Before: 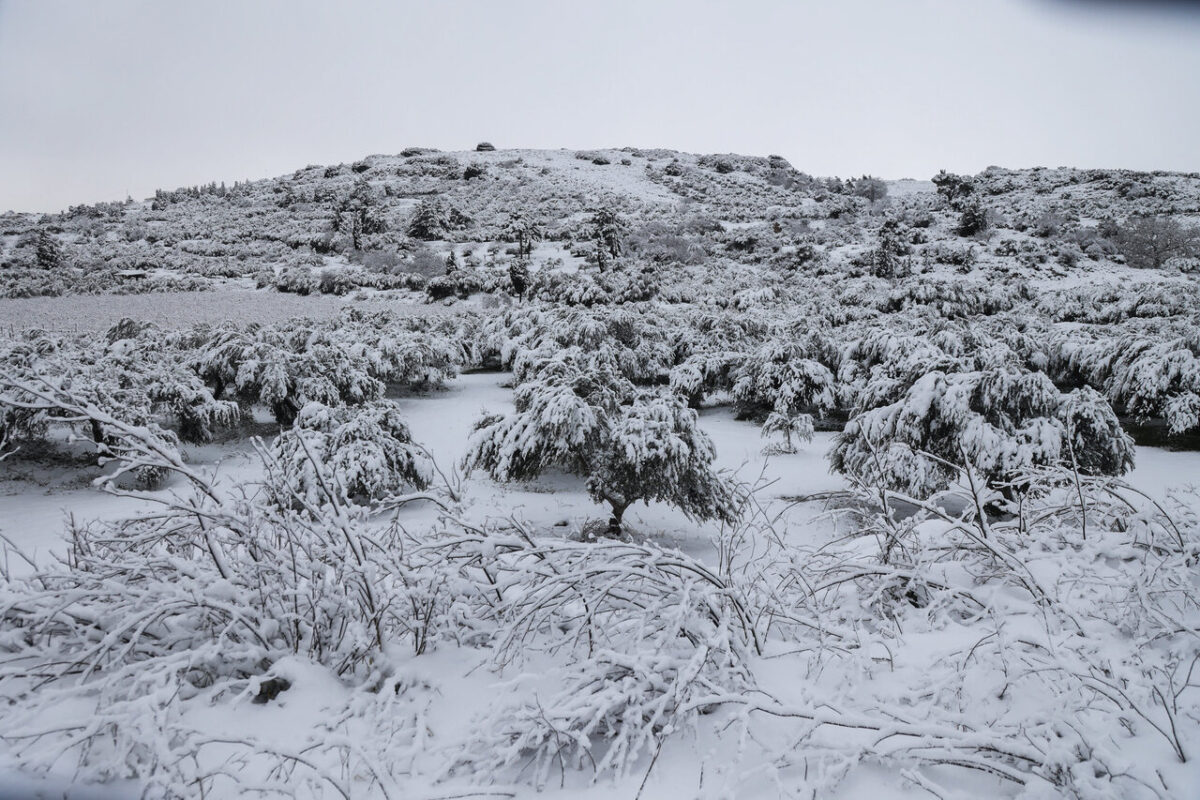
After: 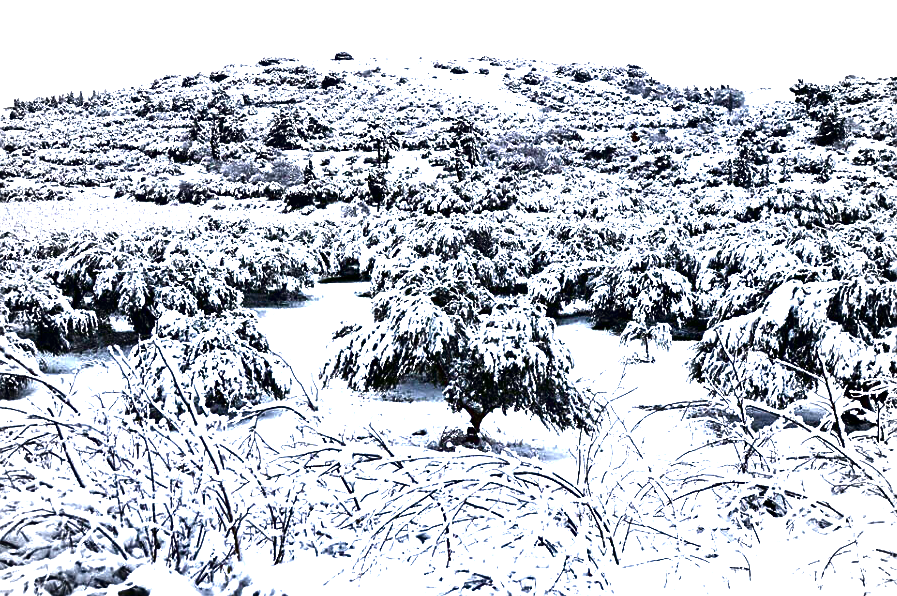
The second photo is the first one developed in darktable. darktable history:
vignetting: center (-0.031, -0.047)
exposure: black level correction 0, exposure 1.743 EV, compensate highlight preservation false
crop and rotate: left 11.911%, top 11.487%, right 13.313%, bottom 13.89%
sharpen: on, module defaults
contrast brightness saturation: brightness -1, saturation 0.982
